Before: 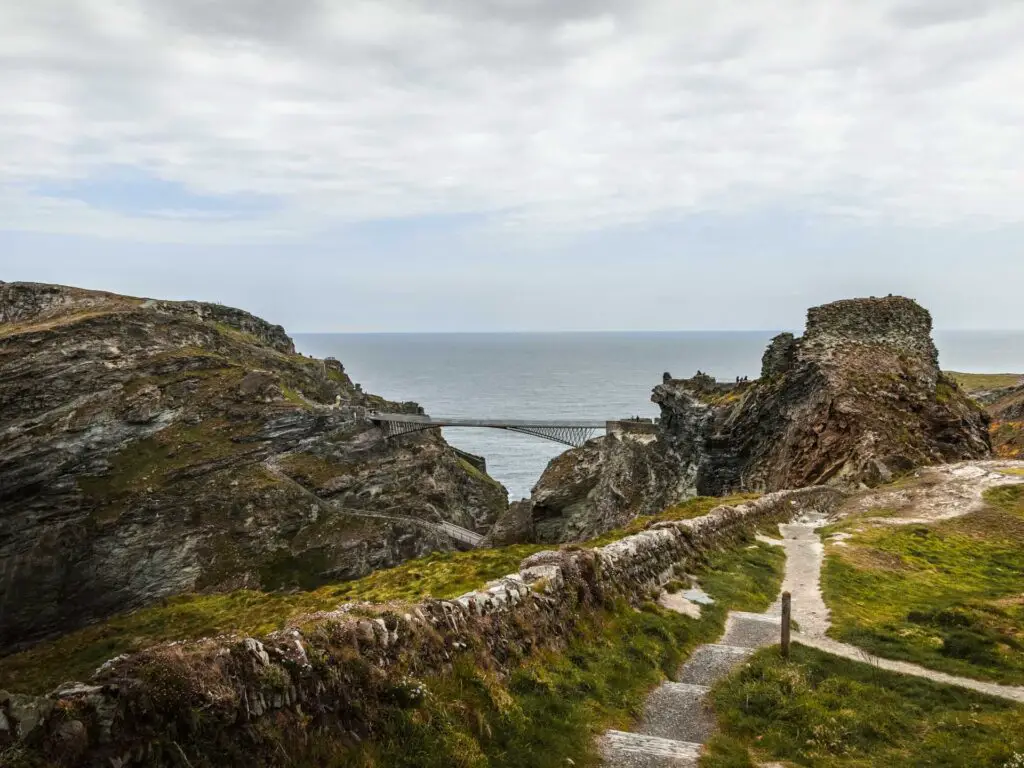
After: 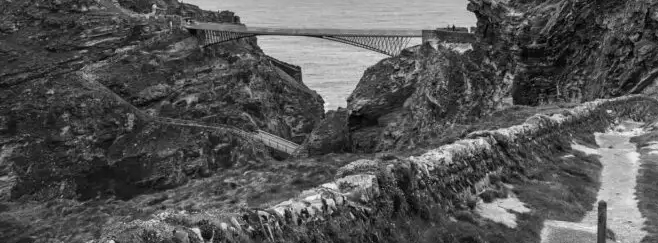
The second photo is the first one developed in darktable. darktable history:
crop: left 18.038%, top 51.025%, right 17.309%, bottom 16.919%
color calibration: output gray [0.267, 0.423, 0.261, 0], gray › normalize channels true, illuminant as shot in camera, x 0.358, y 0.373, temperature 4628.91 K, gamut compression 0.01
